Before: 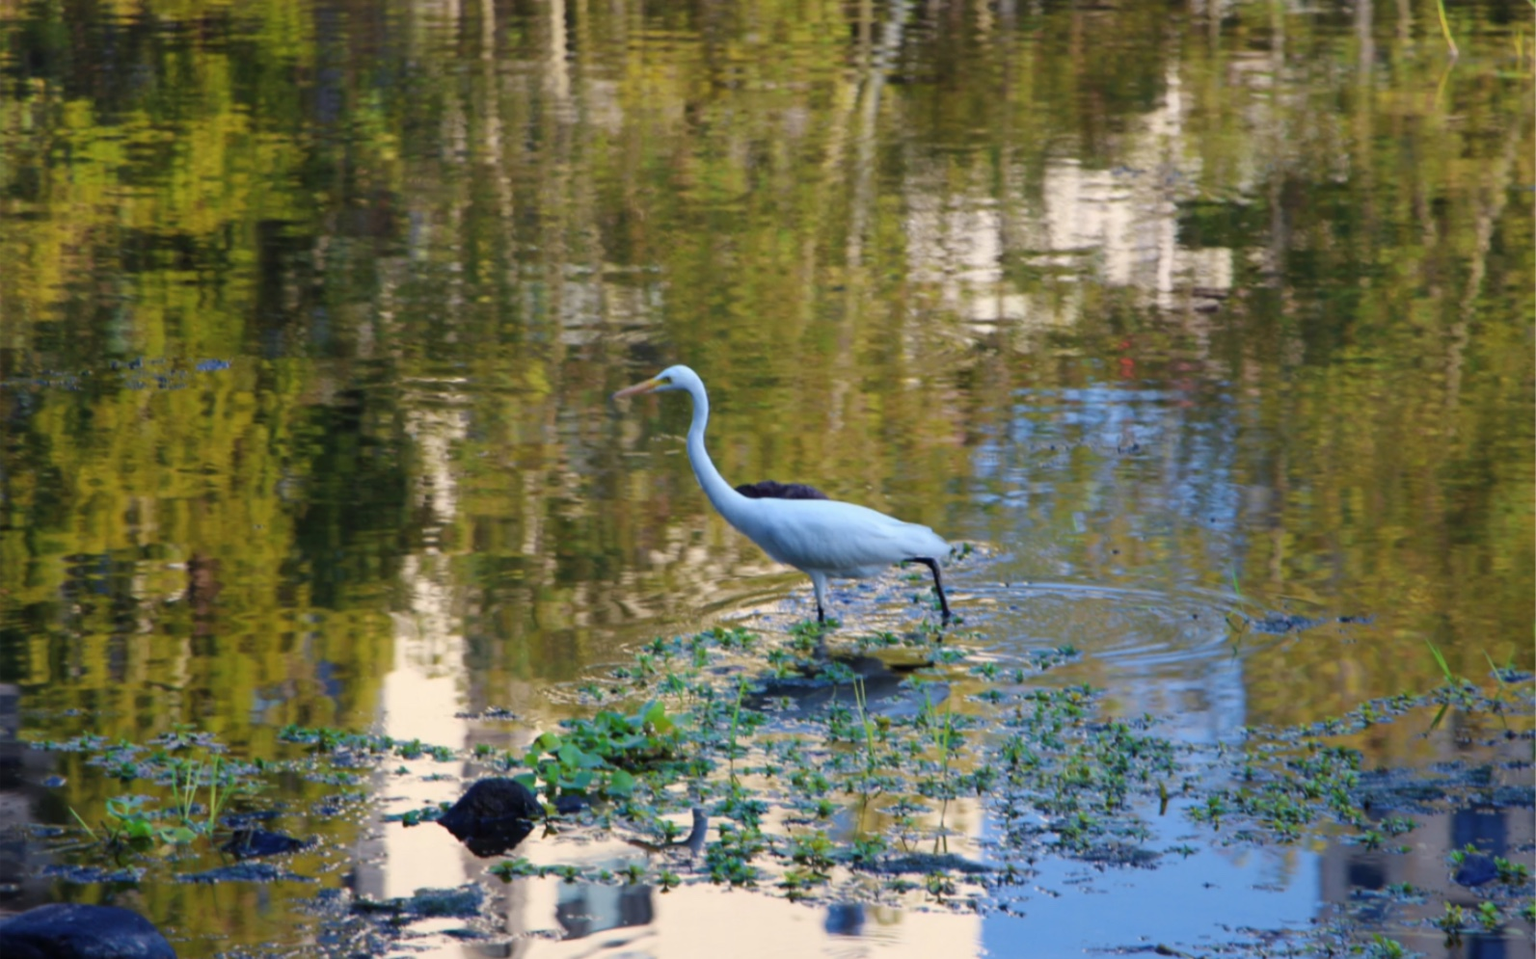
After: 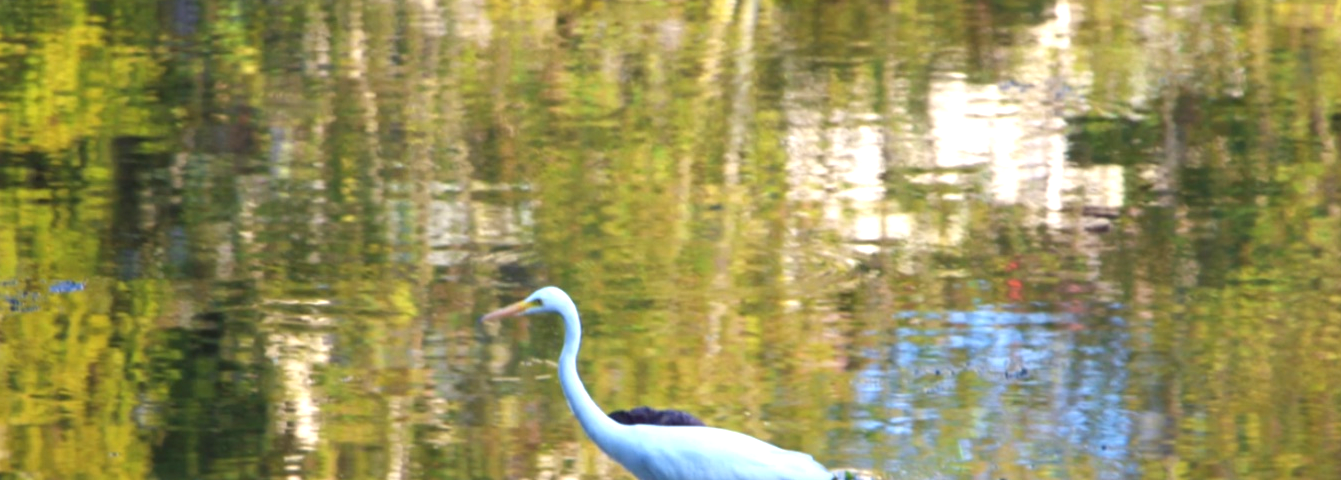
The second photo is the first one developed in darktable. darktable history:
crop and rotate: left 9.681%, top 9.399%, right 6.104%, bottom 42.305%
exposure: exposure 1.089 EV, compensate exposure bias true, compensate highlight preservation false
